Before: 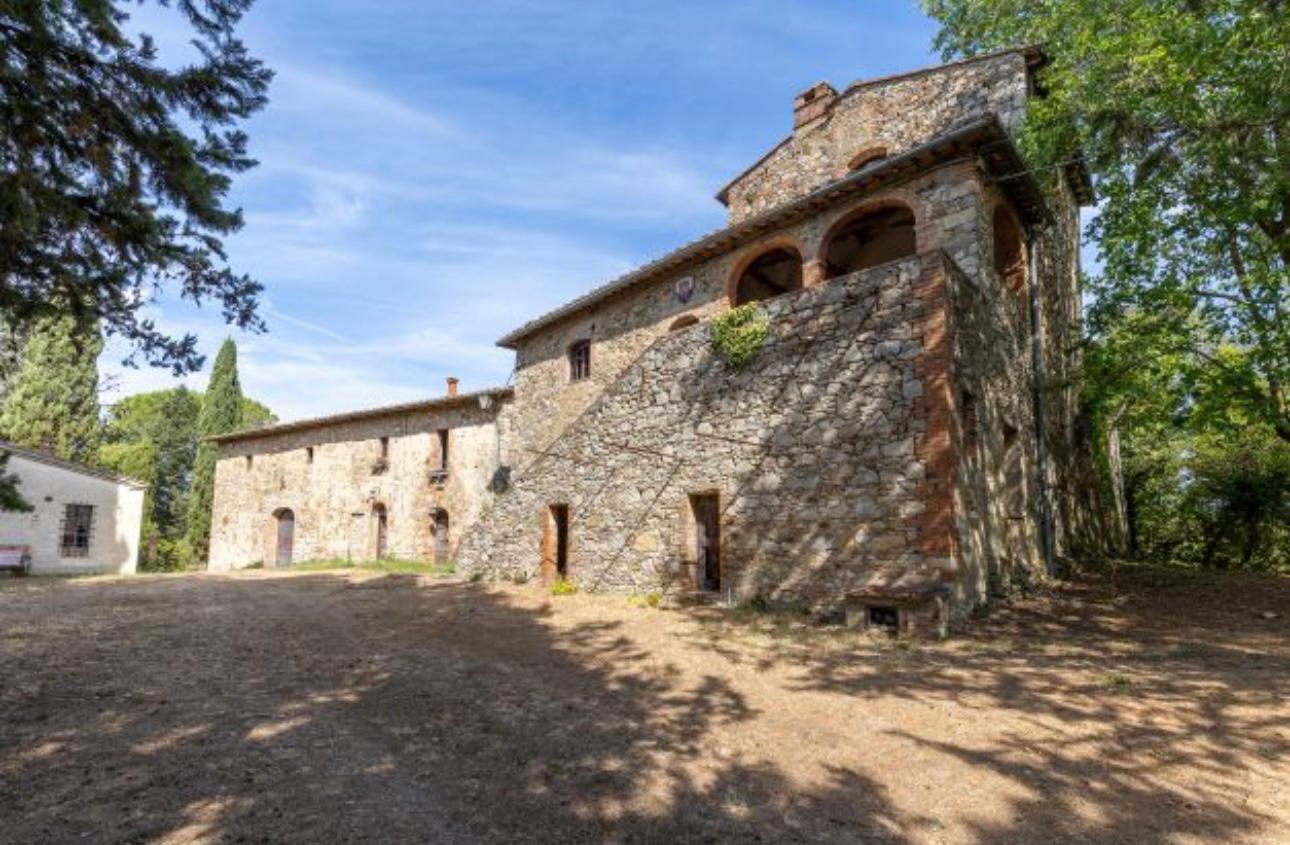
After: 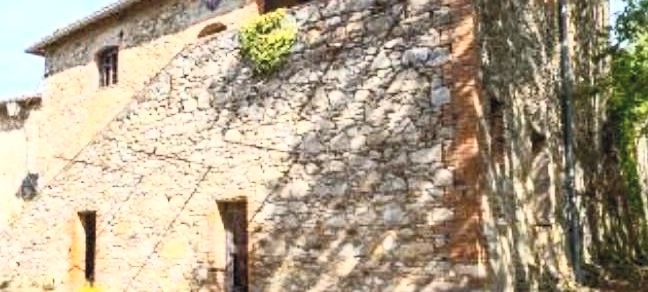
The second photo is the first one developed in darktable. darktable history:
contrast brightness saturation: contrast 0.43, brightness 0.56, saturation -0.19
color balance rgb: perceptual saturation grading › global saturation 36%, perceptual brilliance grading › global brilliance 10%, global vibrance 20%
crop: left 36.607%, top 34.735%, right 13.146%, bottom 30.611%
sharpen: amount 0.2
